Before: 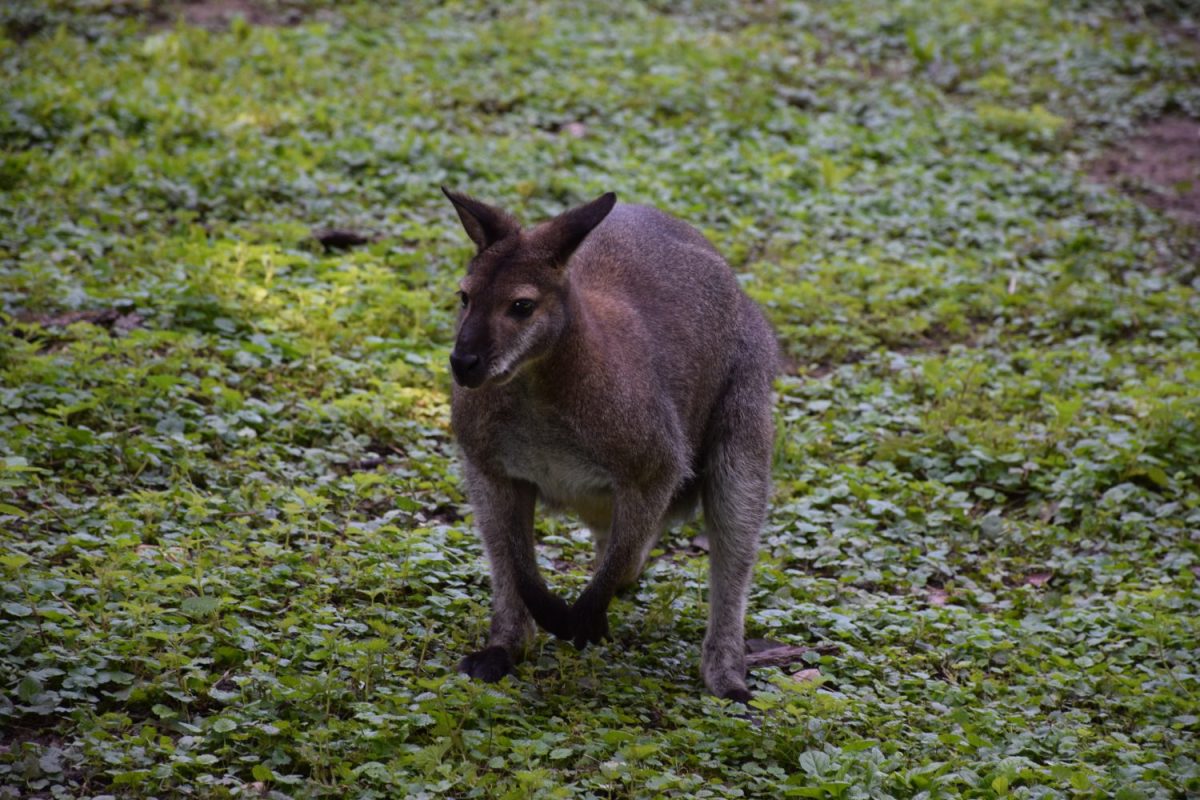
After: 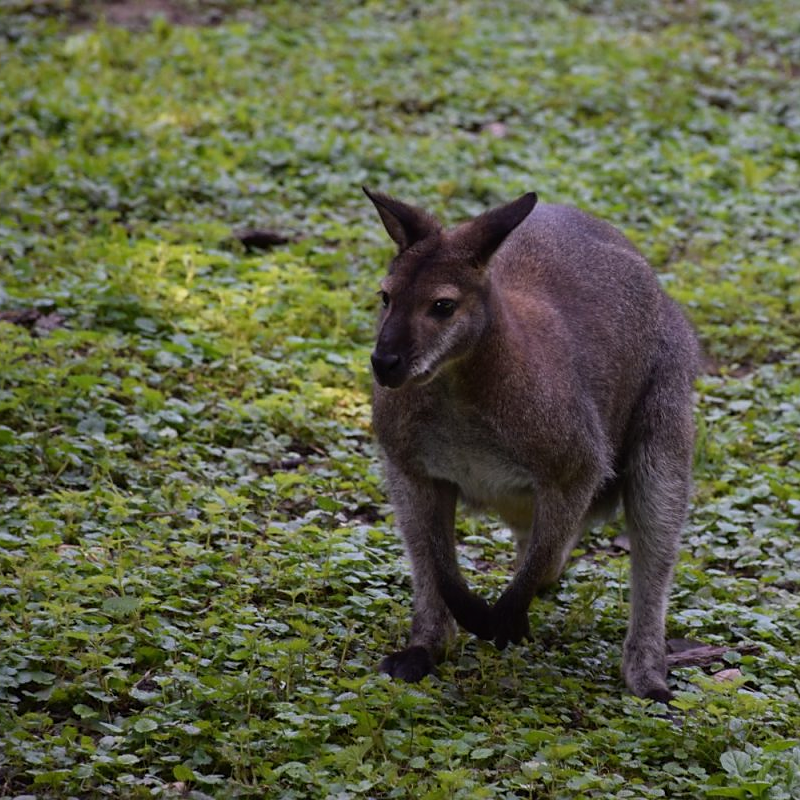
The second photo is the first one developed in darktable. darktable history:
crop and rotate: left 6.651%, right 26.613%
sharpen: radius 1.494, amount 0.402, threshold 1.178
exposure: exposure -0.07 EV, compensate highlight preservation false
